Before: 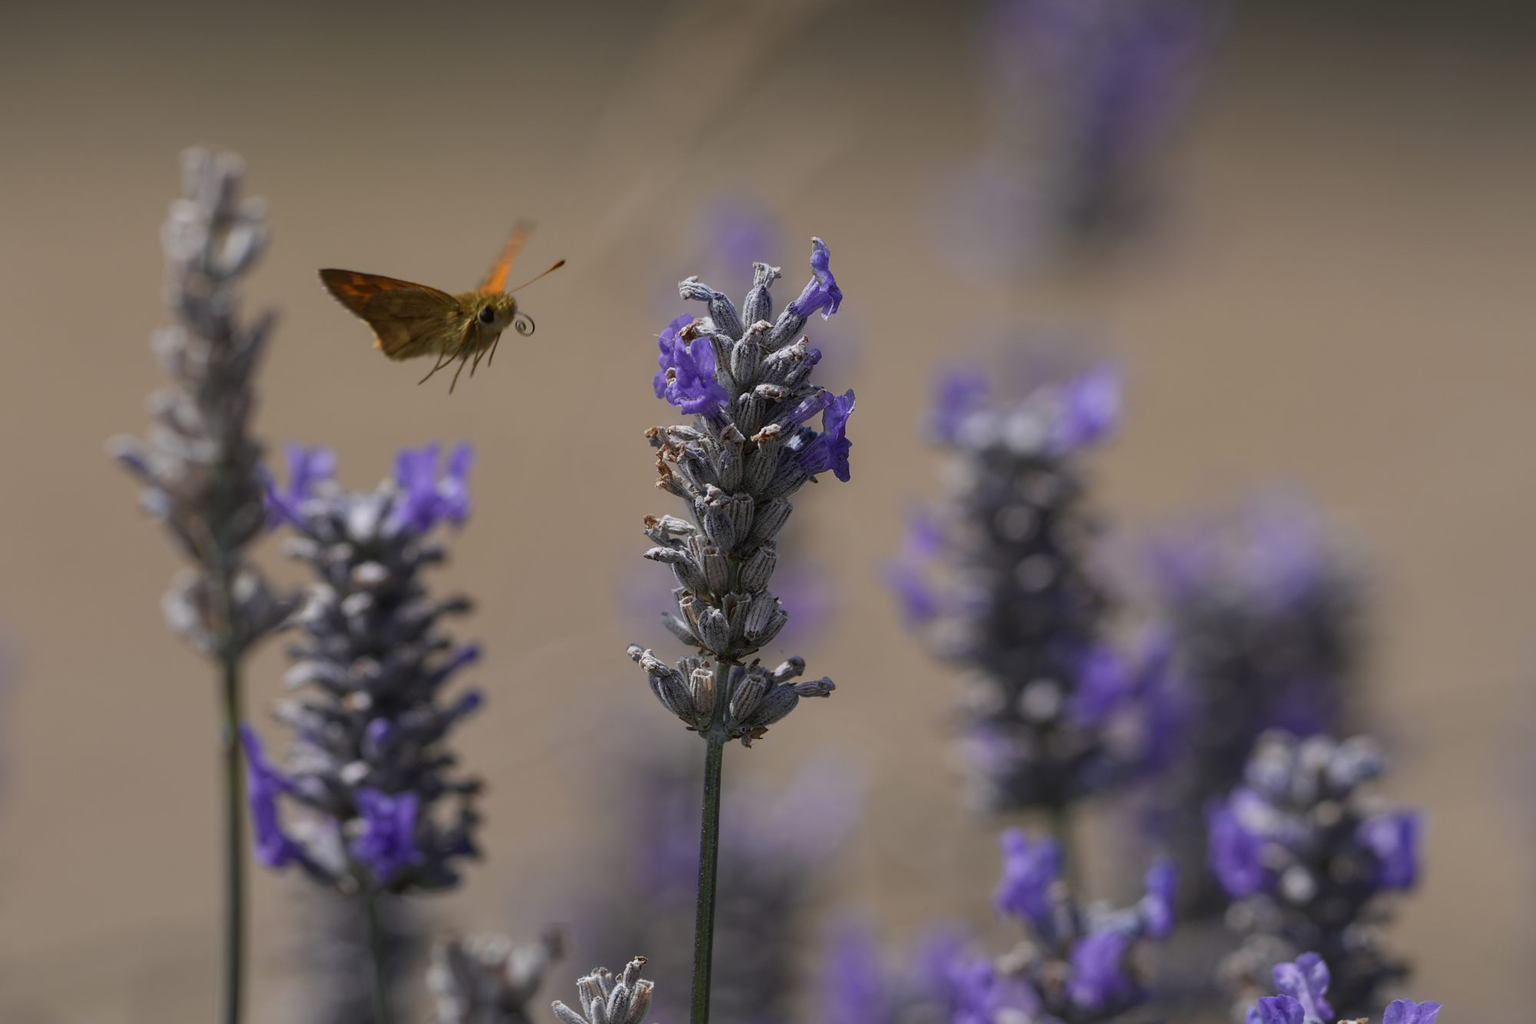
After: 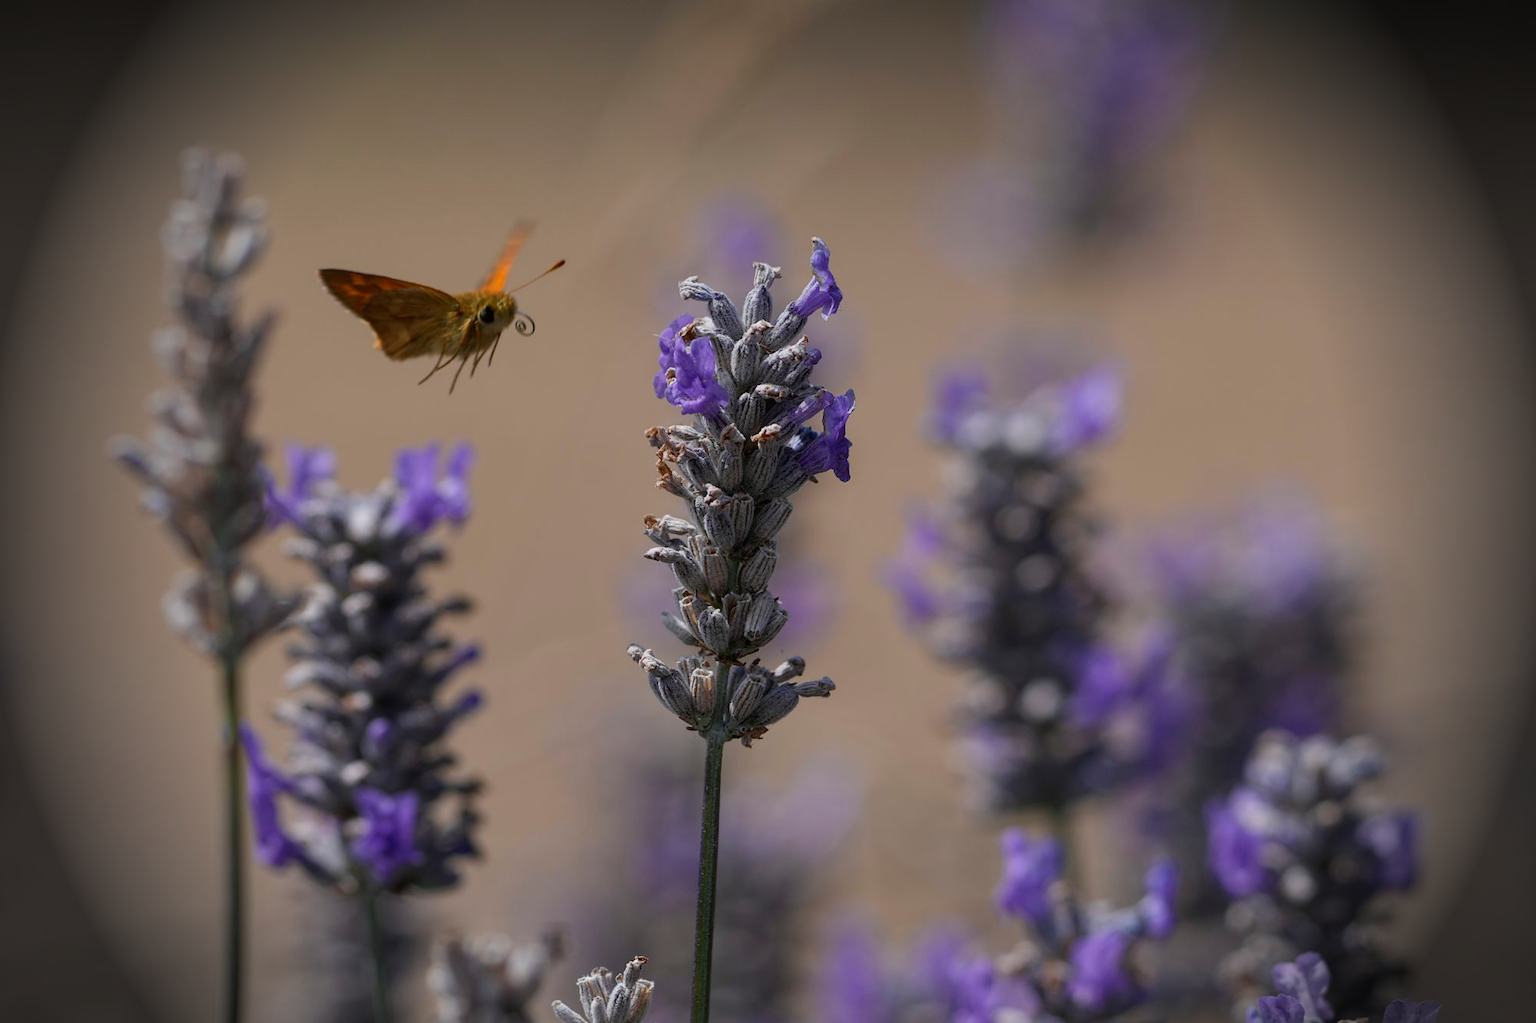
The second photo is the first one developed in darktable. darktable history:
vignetting: fall-off start 77.32%, fall-off radius 28.14%, brightness -0.88, center (0, 0.009), width/height ratio 0.971
